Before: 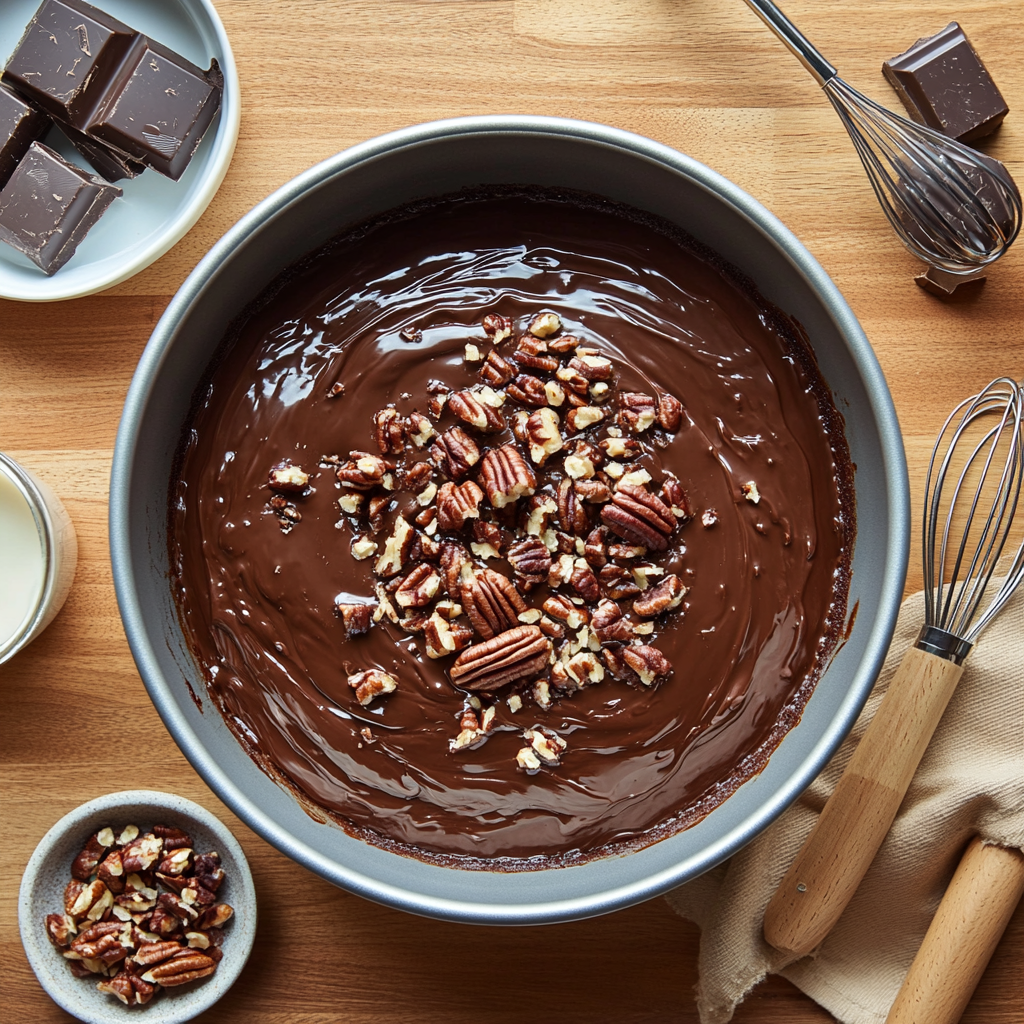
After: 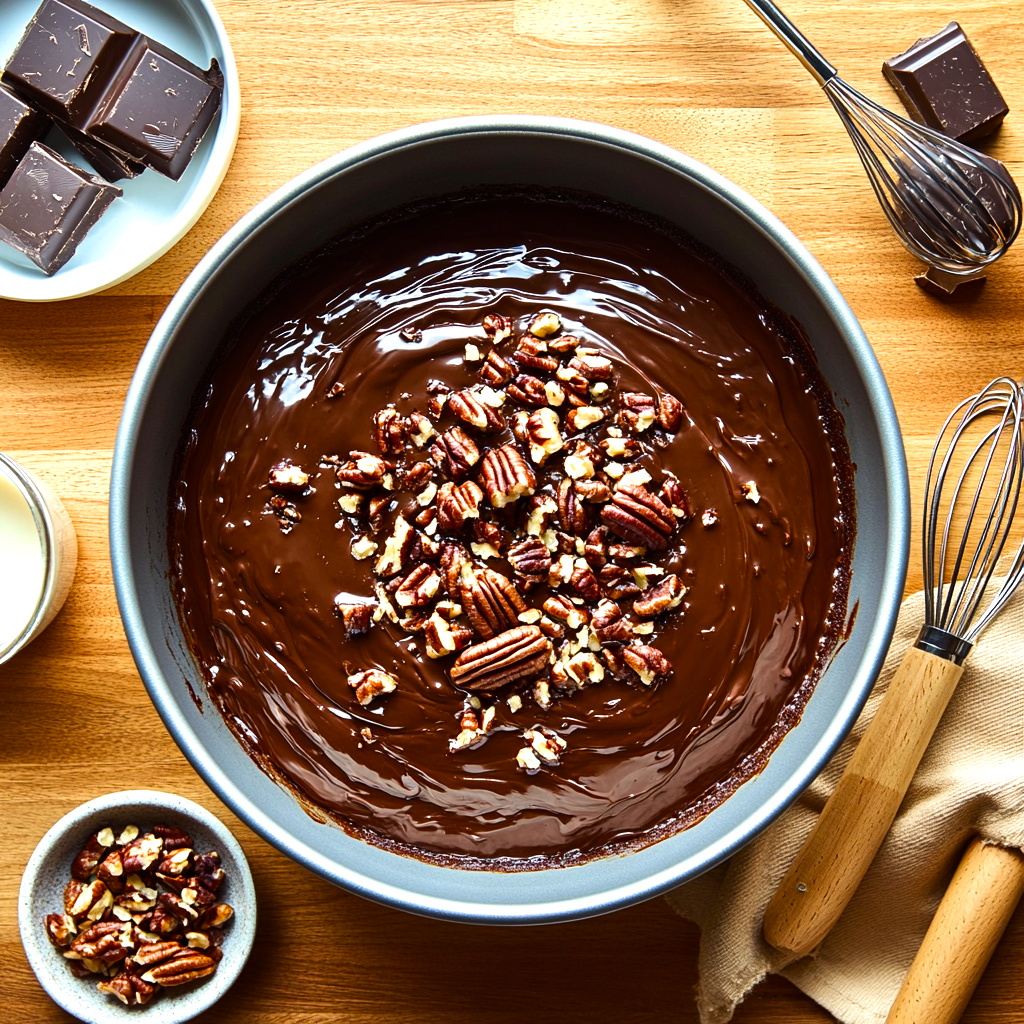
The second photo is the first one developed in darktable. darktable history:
tone equalizer: -8 EV -0.716 EV, -7 EV -0.671 EV, -6 EV -0.629 EV, -5 EV -0.371 EV, -3 EV 0.395 EV, -2 EV 0.6 EV, -1 EV 0.691 EV, +0 EV 0.724 EV, edges refinement/feathering 500, mask exposure compensation -1.57 EV, preserve details no
velvia: strength 32.53%, mid-tones bias 0.202
